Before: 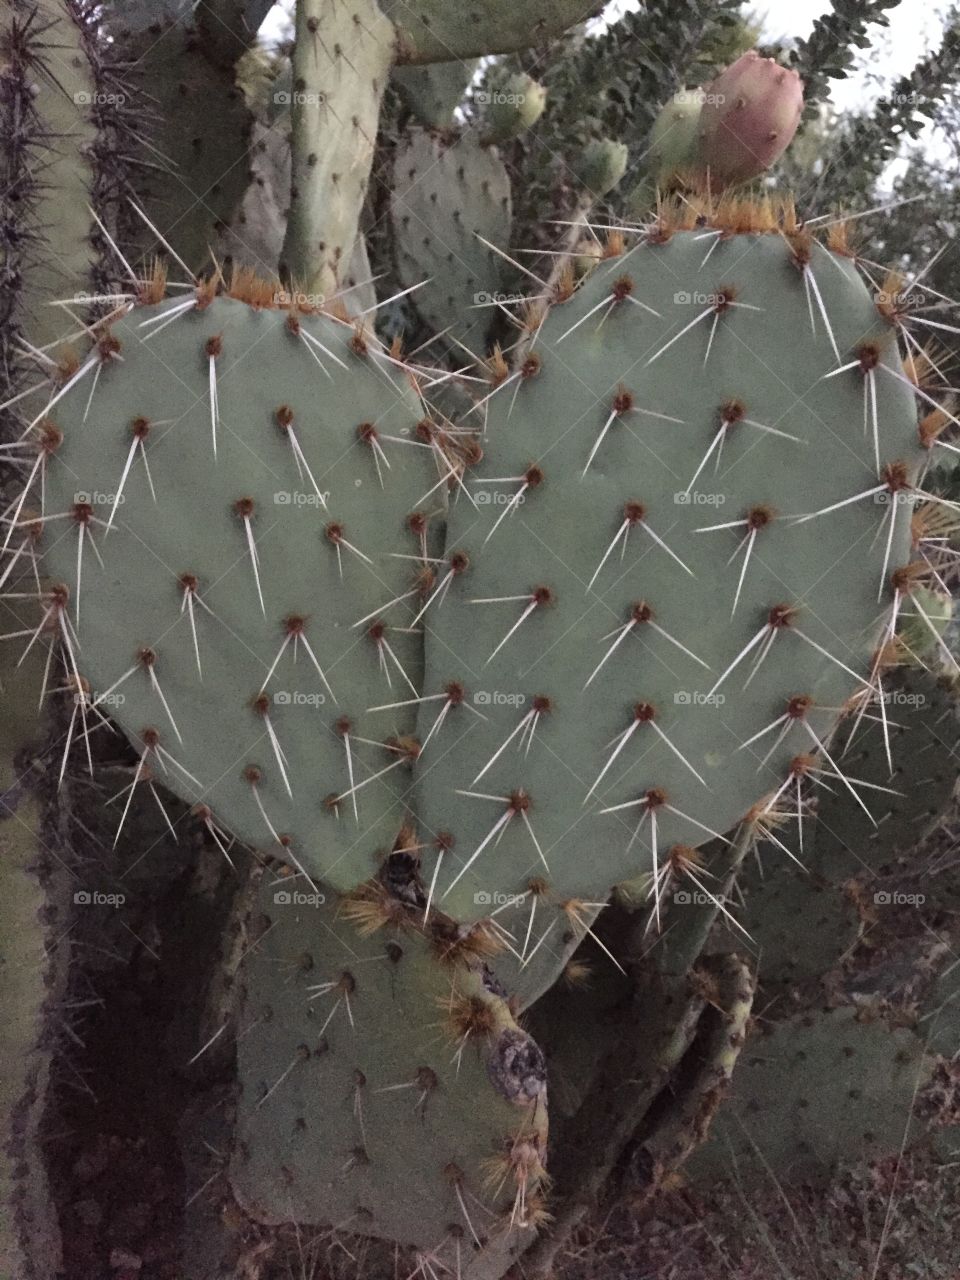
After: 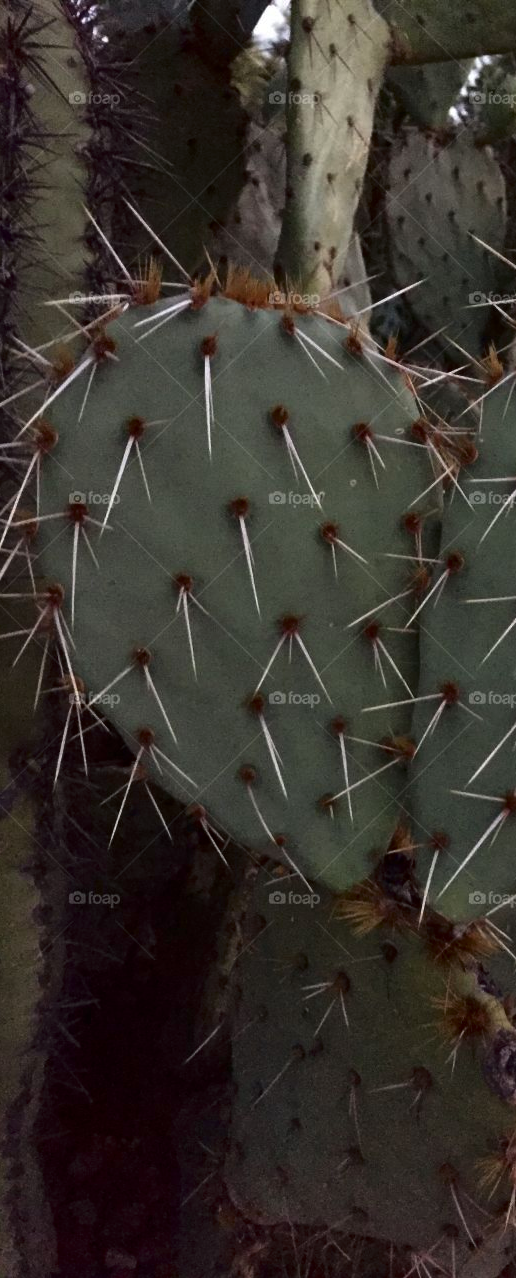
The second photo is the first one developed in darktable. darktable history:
crop: left 0.587%, right 45.588%, bottom 0.086%
contrast brightness saturation: contrast 0.1, brightness -0.26, saturation 0.14
